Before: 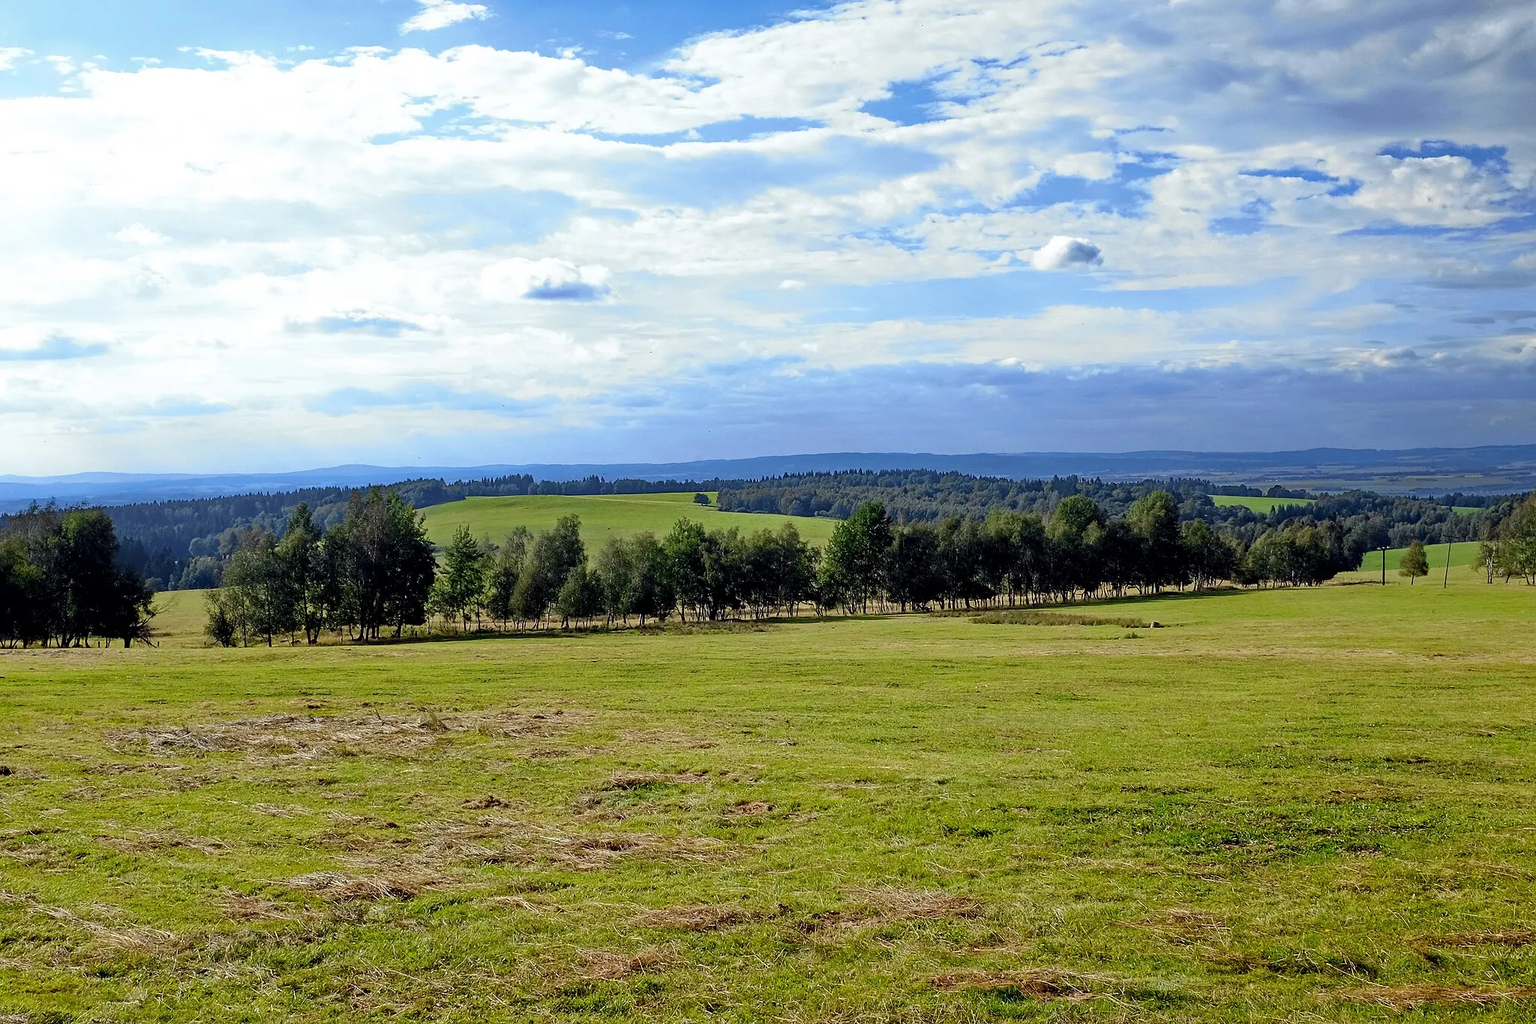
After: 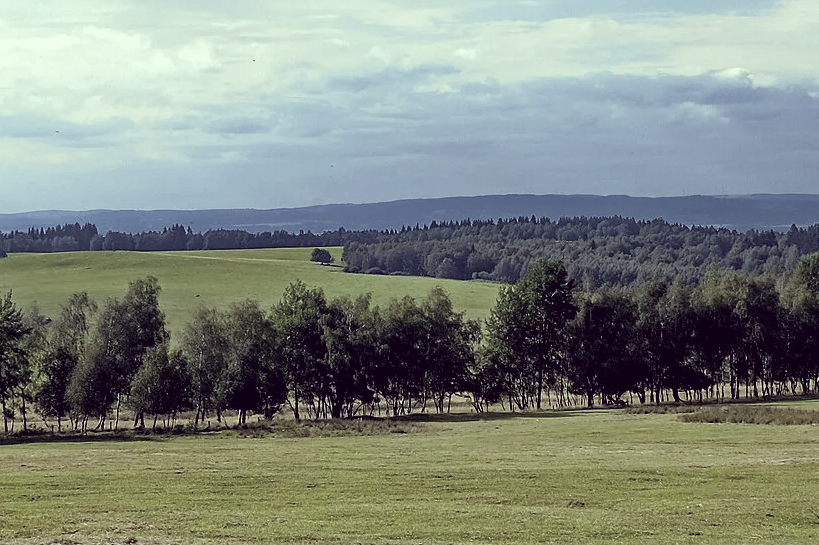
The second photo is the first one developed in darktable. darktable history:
color correction: highlights a* -20.17, highlights b* 20.27, shadows a* 20.03, shadows b* -20.46, saturation 0.43
white balance: emerald 1
color balance rgb: shadows fall-off 101%, linear chroma grading › mid-tones 7.63%, perceptual saturation grading › mid-tones 11.68%, mask middle-gray fulcrum 22.45%, global vibrance 10.11%, saturation formula JzAzBz (2021)
crop: left 30%, top 30%, right 30%, bottom 30%
